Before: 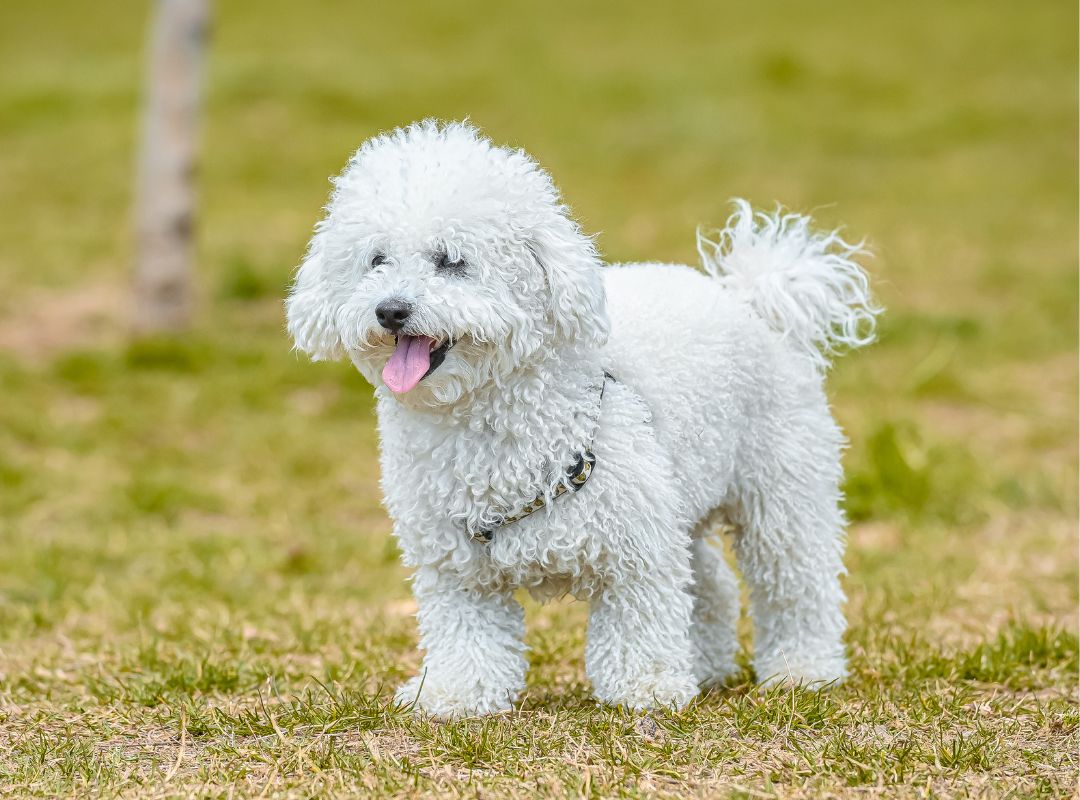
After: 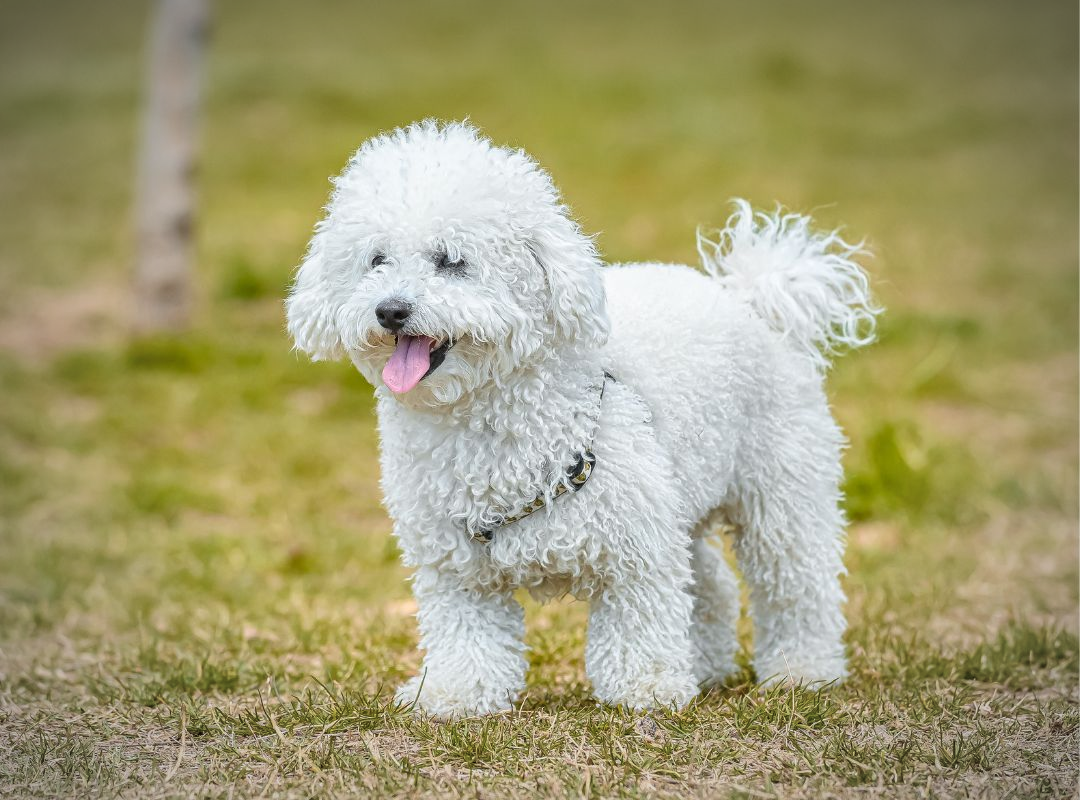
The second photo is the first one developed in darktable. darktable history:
vignetting: fall-off start 67.45%, fall-off radius 67.27%, automatic ratio true
